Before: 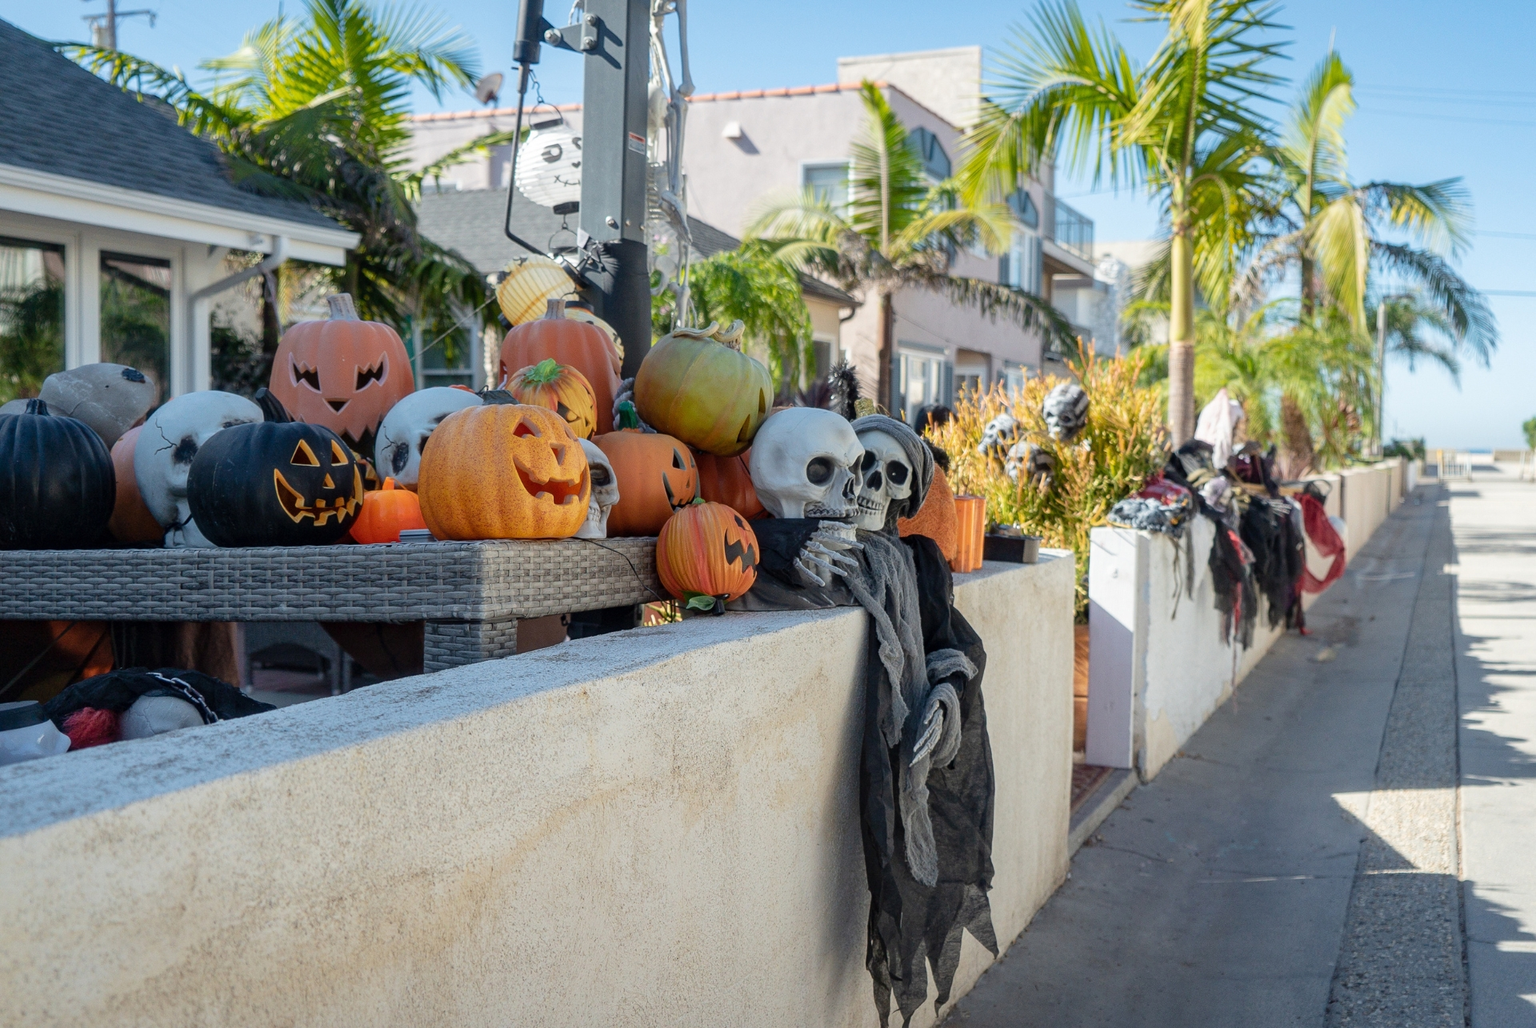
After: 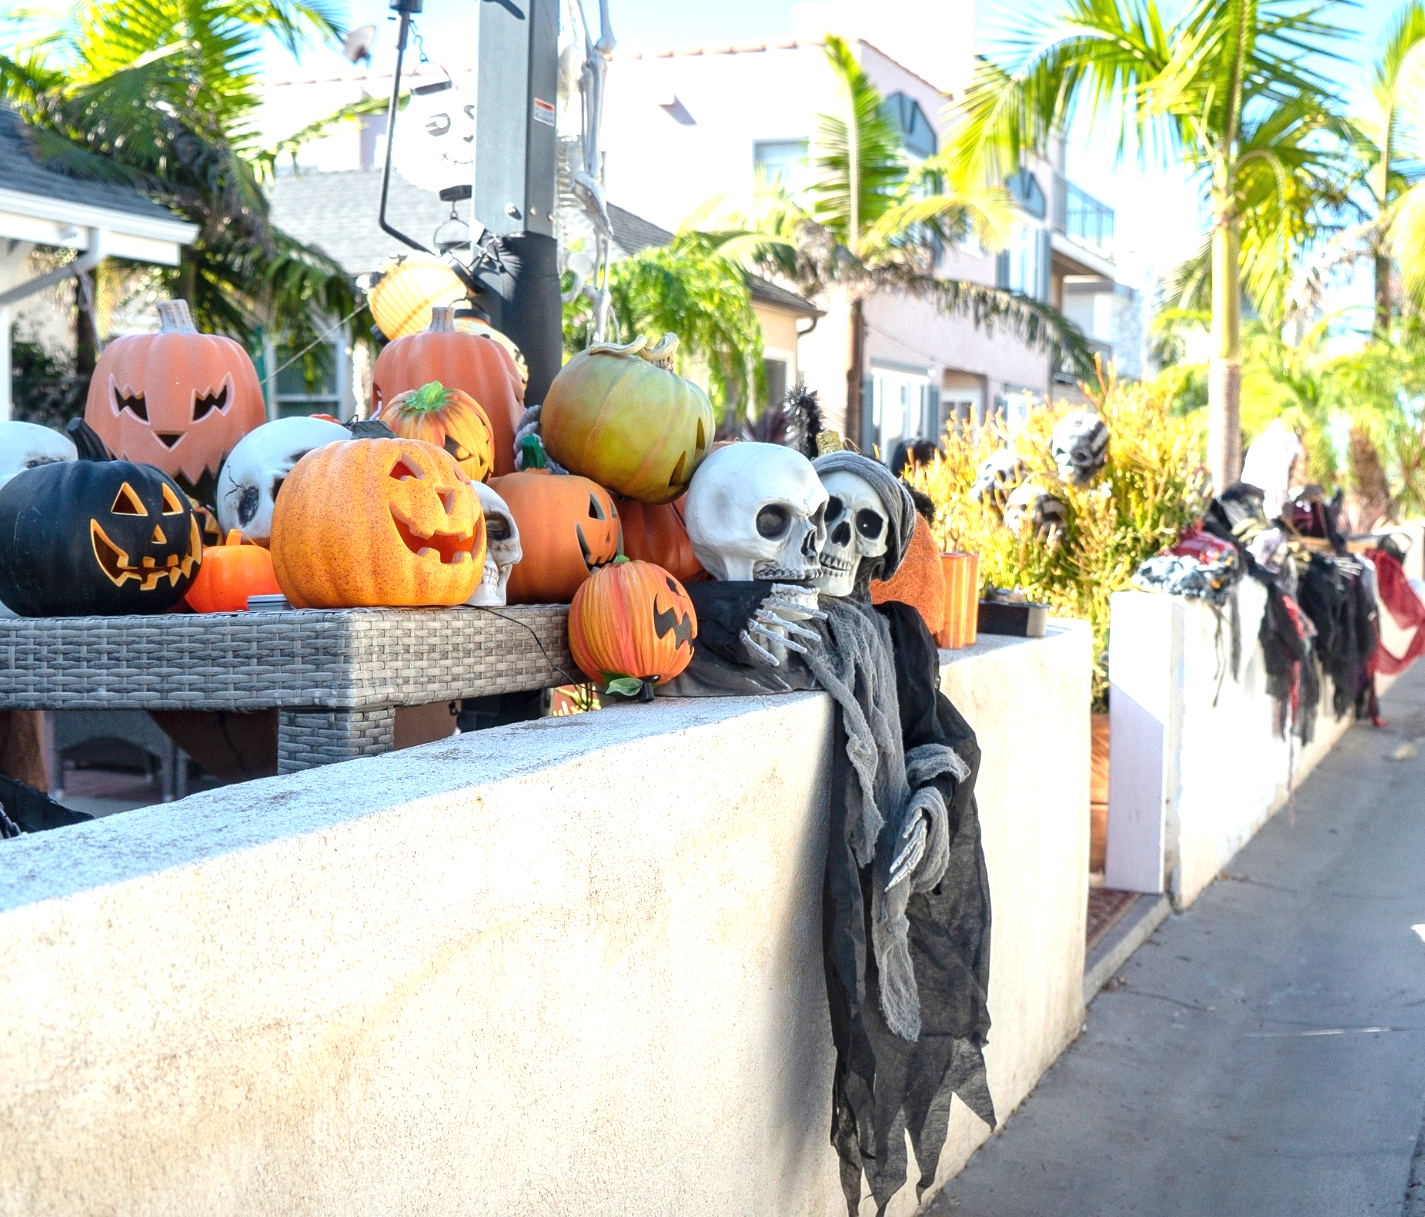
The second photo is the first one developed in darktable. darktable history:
exposure: black level correction 0, exposure 1.1 EV, compensate exposure bias true, compensate highlight preservation false
crop and rotate: left 13.15%, top 5.251%, right 12.609%
